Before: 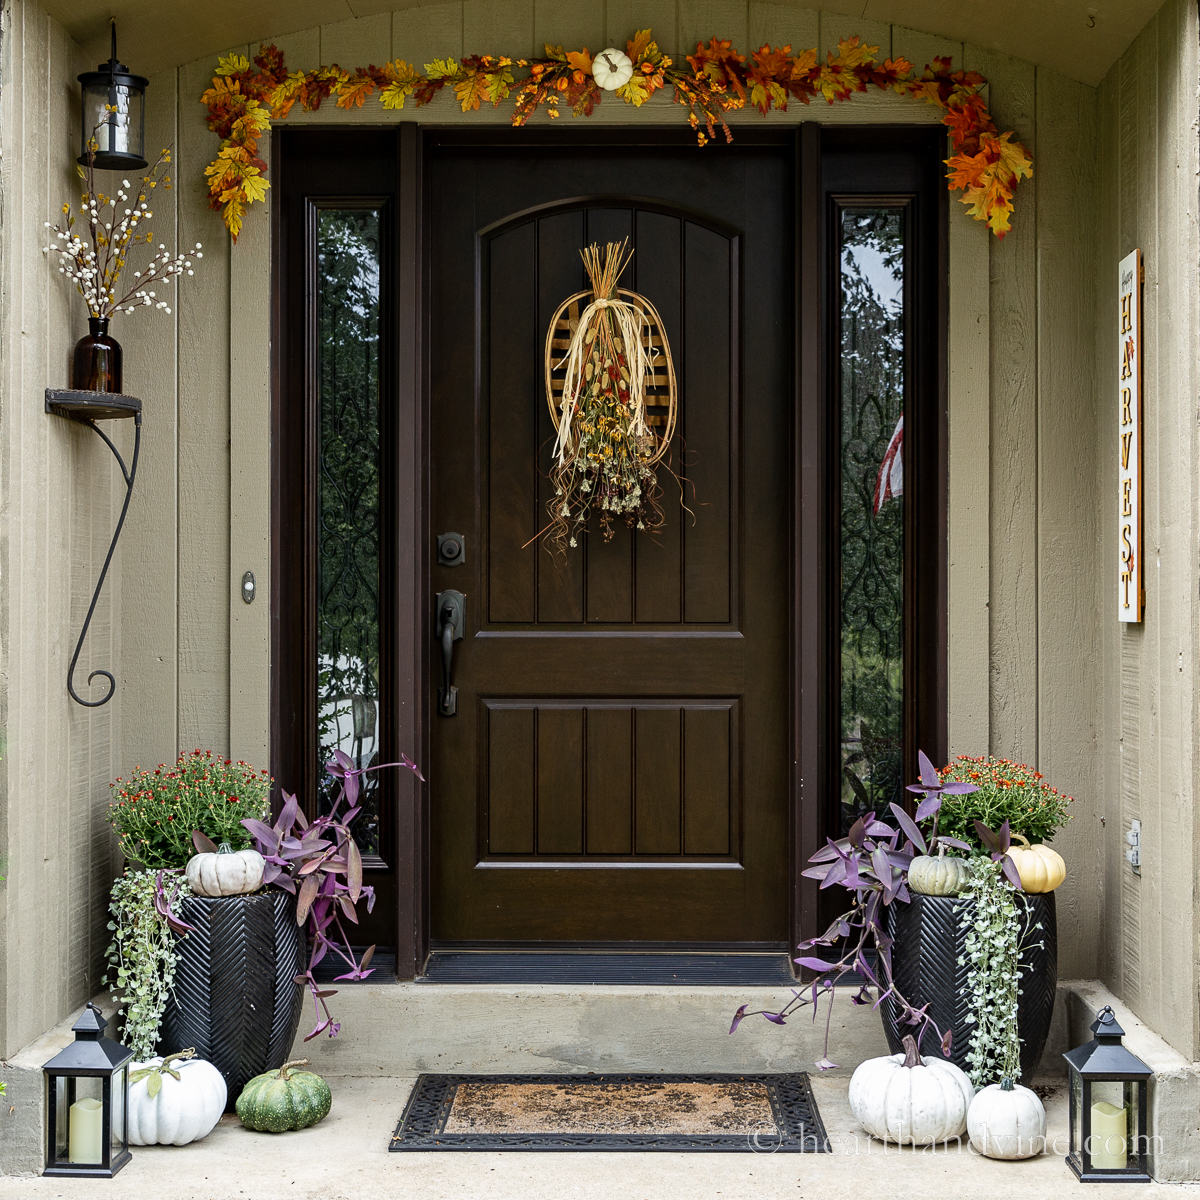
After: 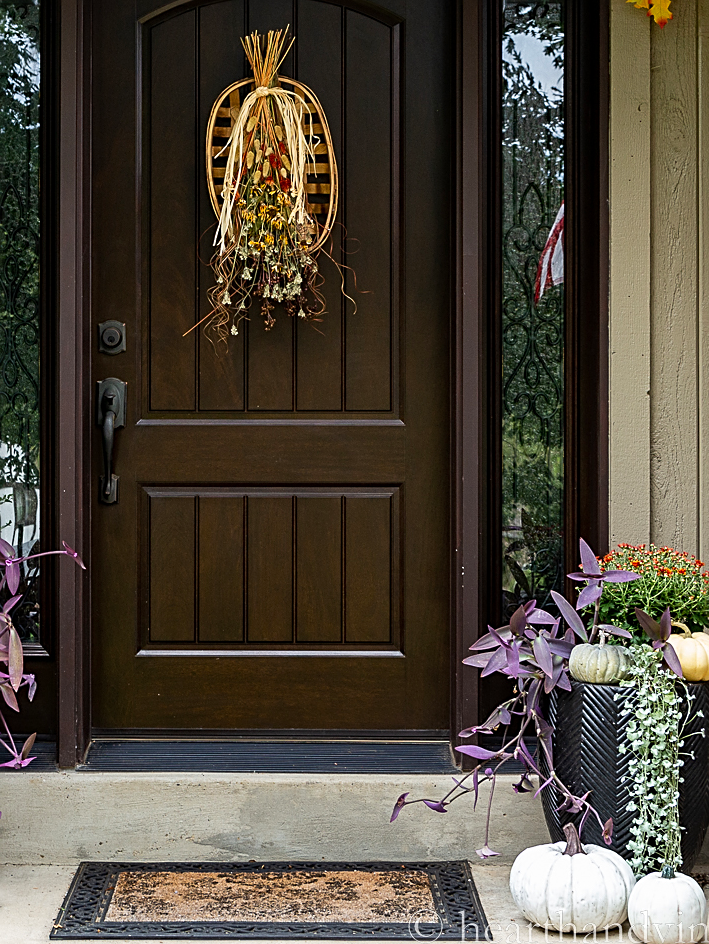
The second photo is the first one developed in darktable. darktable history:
sharpen: on, module defaults
crop and rotate: left 28.256%, top 17.734%, right 12.656%, bottom 3.573%
